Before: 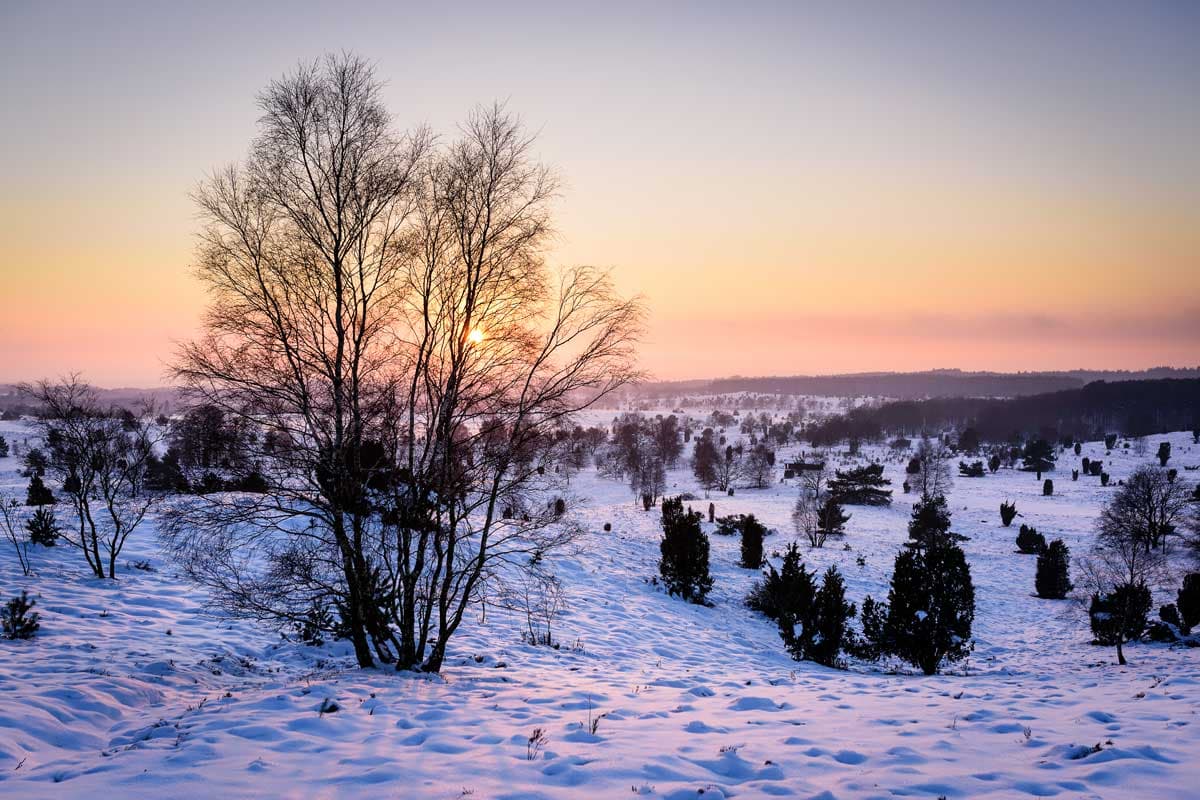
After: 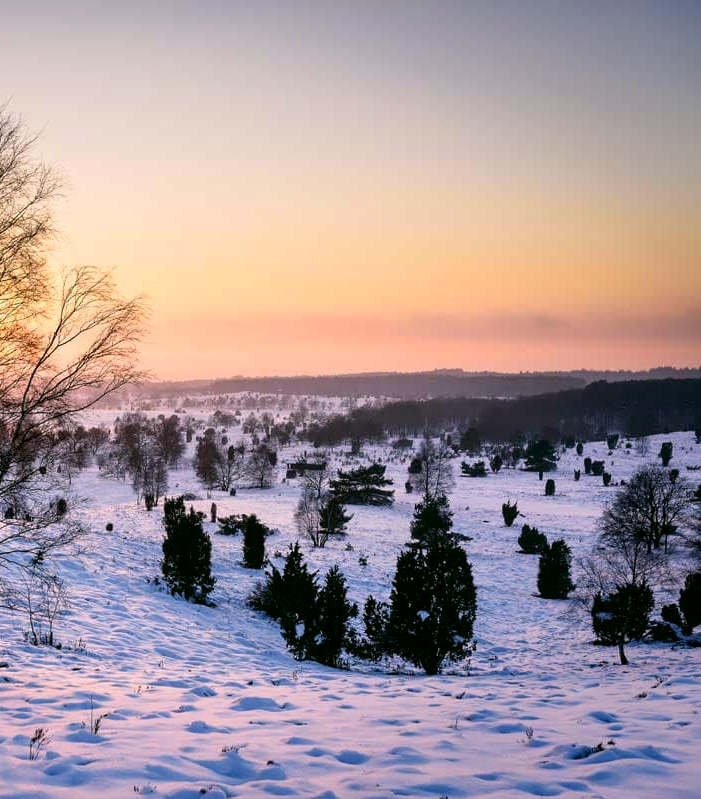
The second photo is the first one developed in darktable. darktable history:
local contrast: highlights 103%, shadows 98%, detail 119%, midtone range 0.2
crop: left 41.519%
color correction: highlights a* 4.46, highlights b* 4.99, shadows a* -7.17, shadows b* 5.06
